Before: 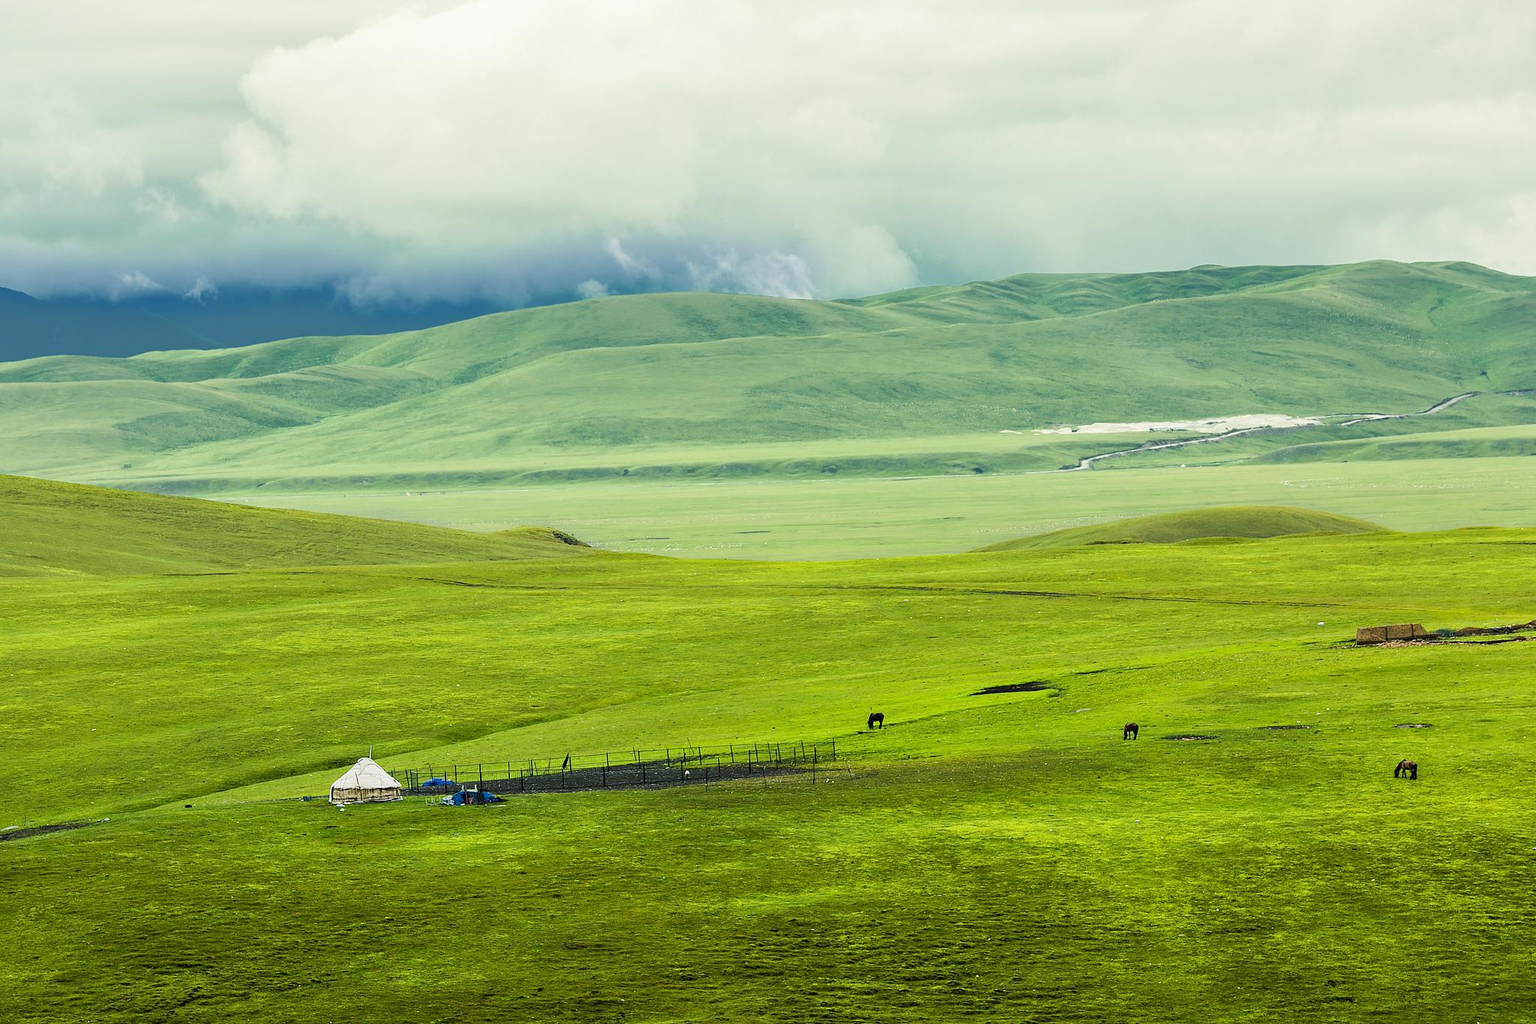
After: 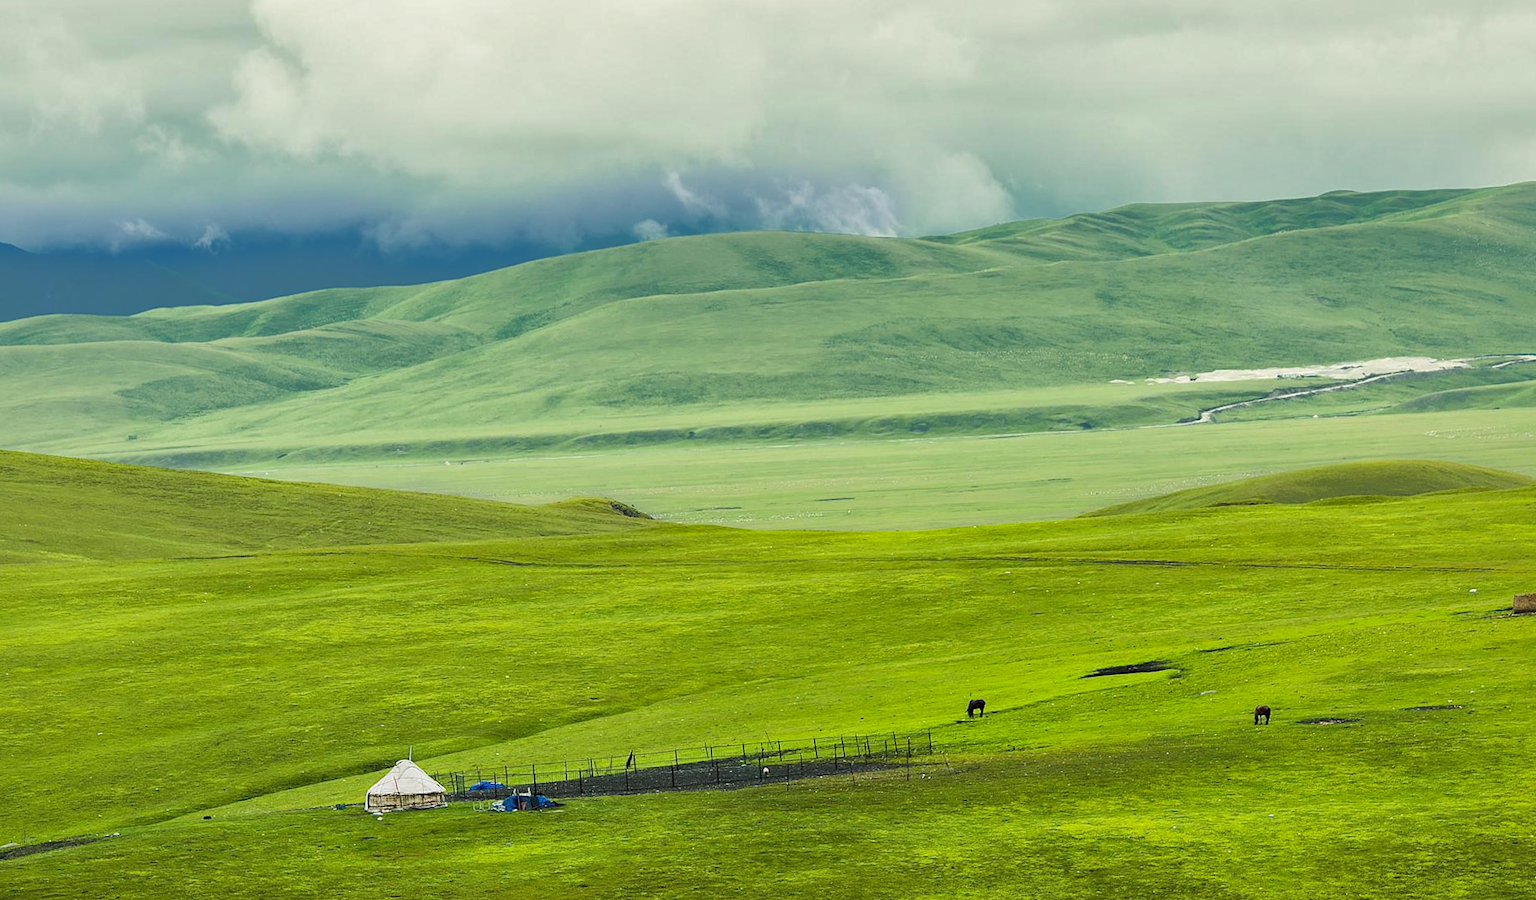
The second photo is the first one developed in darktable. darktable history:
shadows and highlights: on, module defaults
rotate and perspective: rotation -1°, crop left 0.011, crop right 0.989, crop top 0.025, crop bottom 0.975
crop: top 7.49%, right 9.717%, bottom 11.943%
